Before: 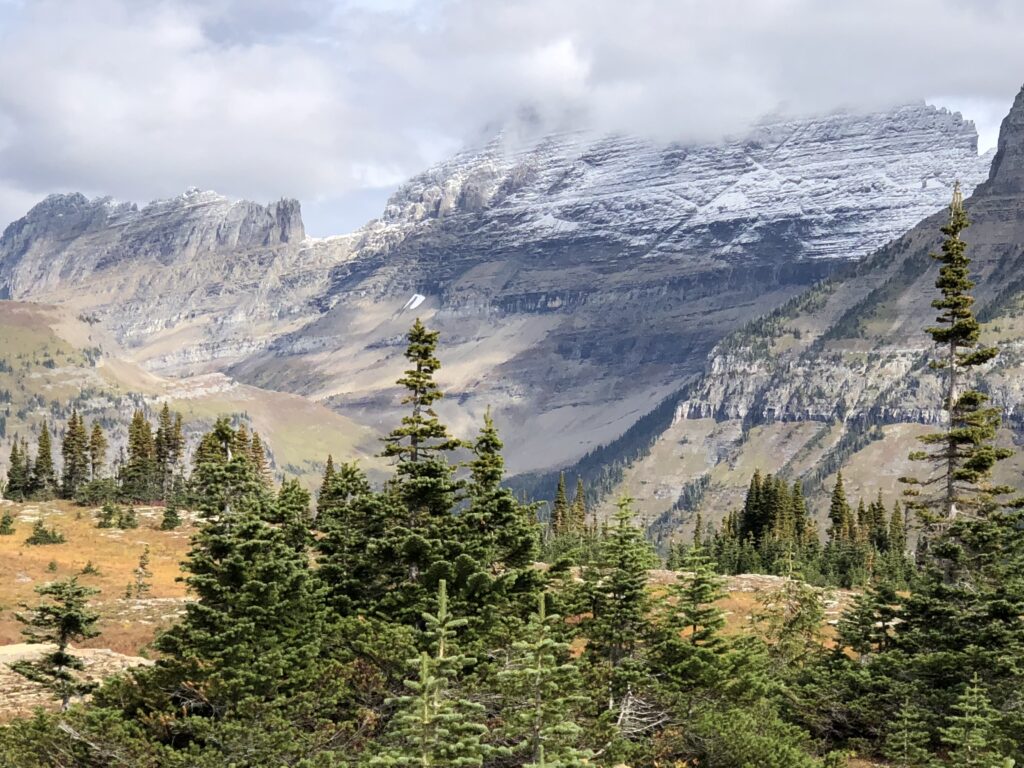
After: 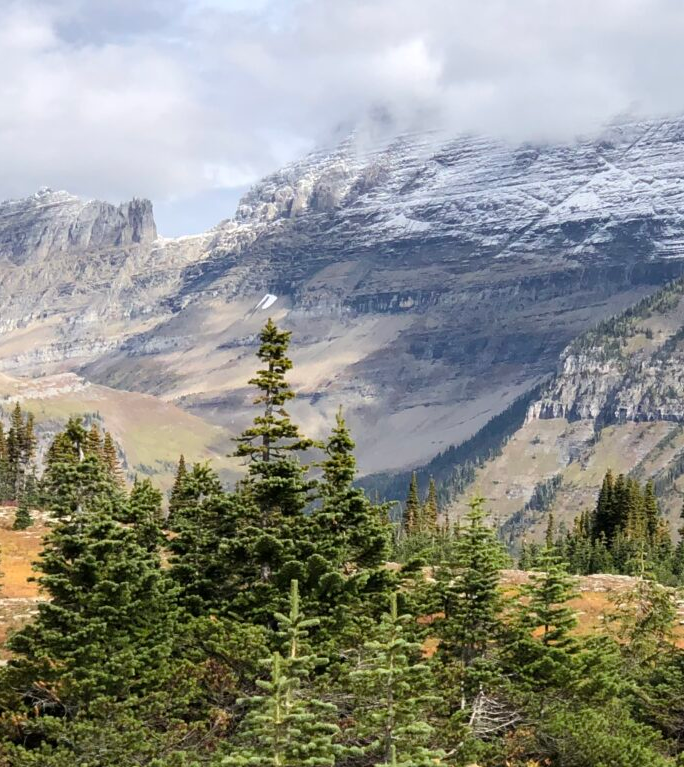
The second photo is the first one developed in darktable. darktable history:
crop and rotate: left 14.472%, right 18.726%
